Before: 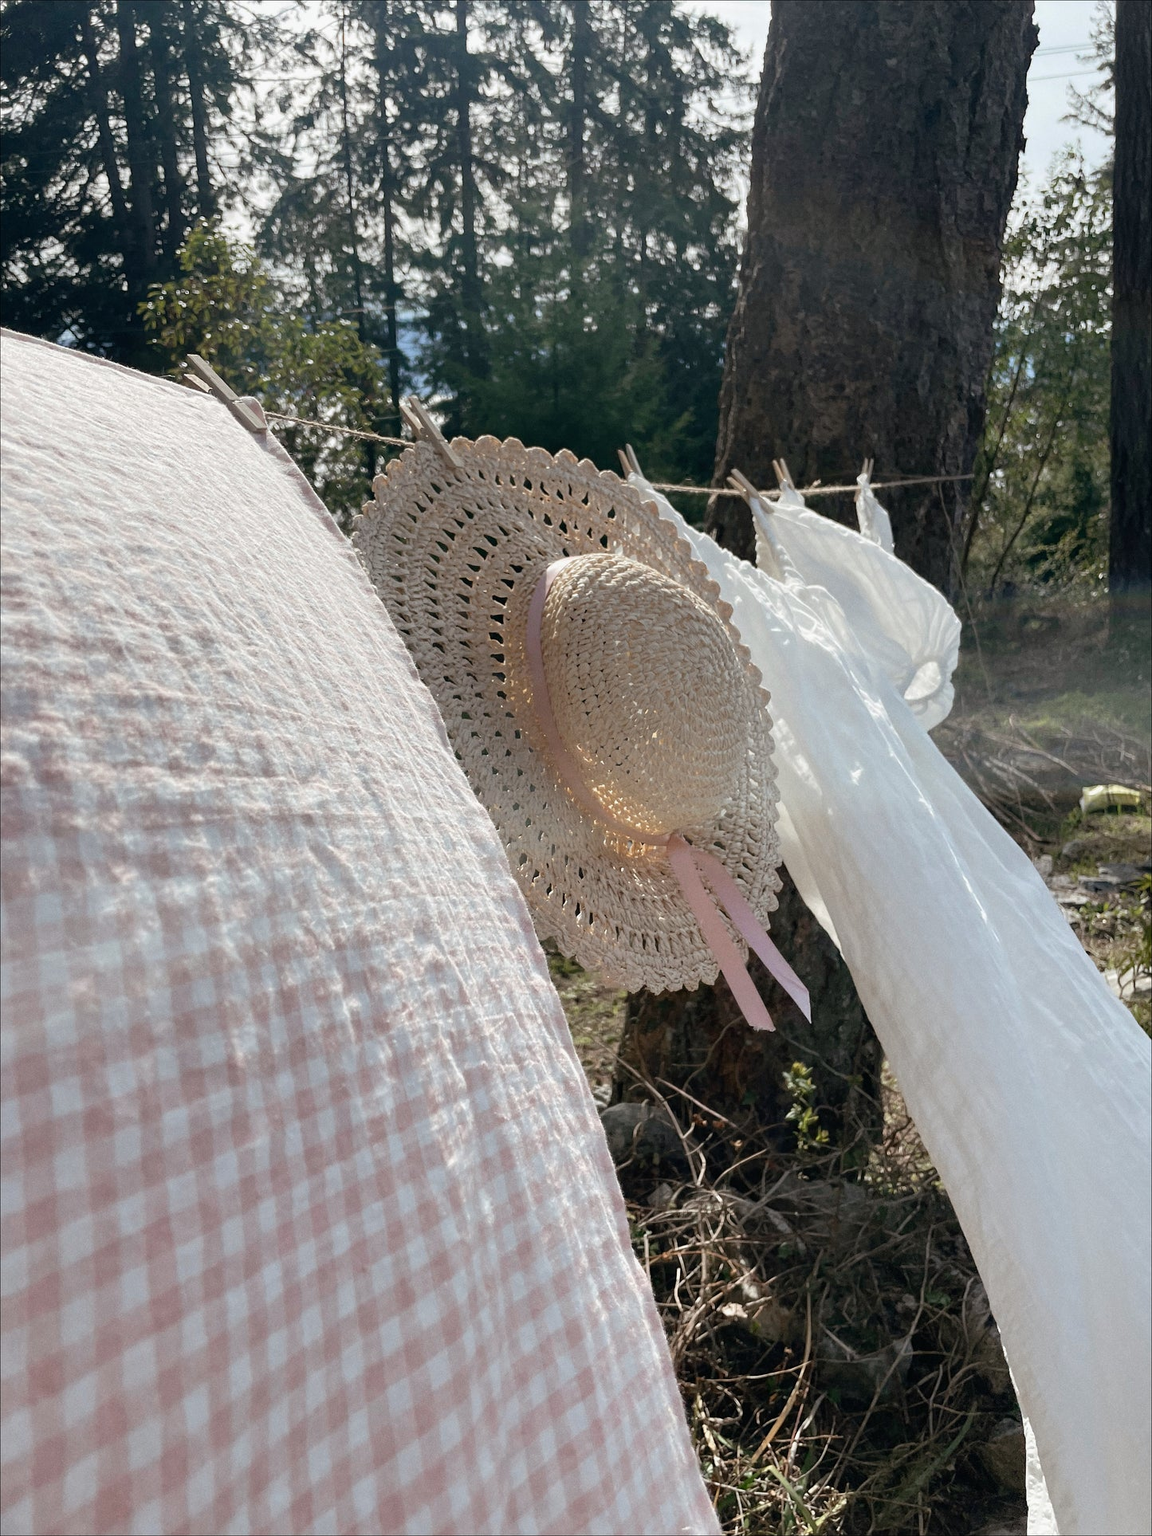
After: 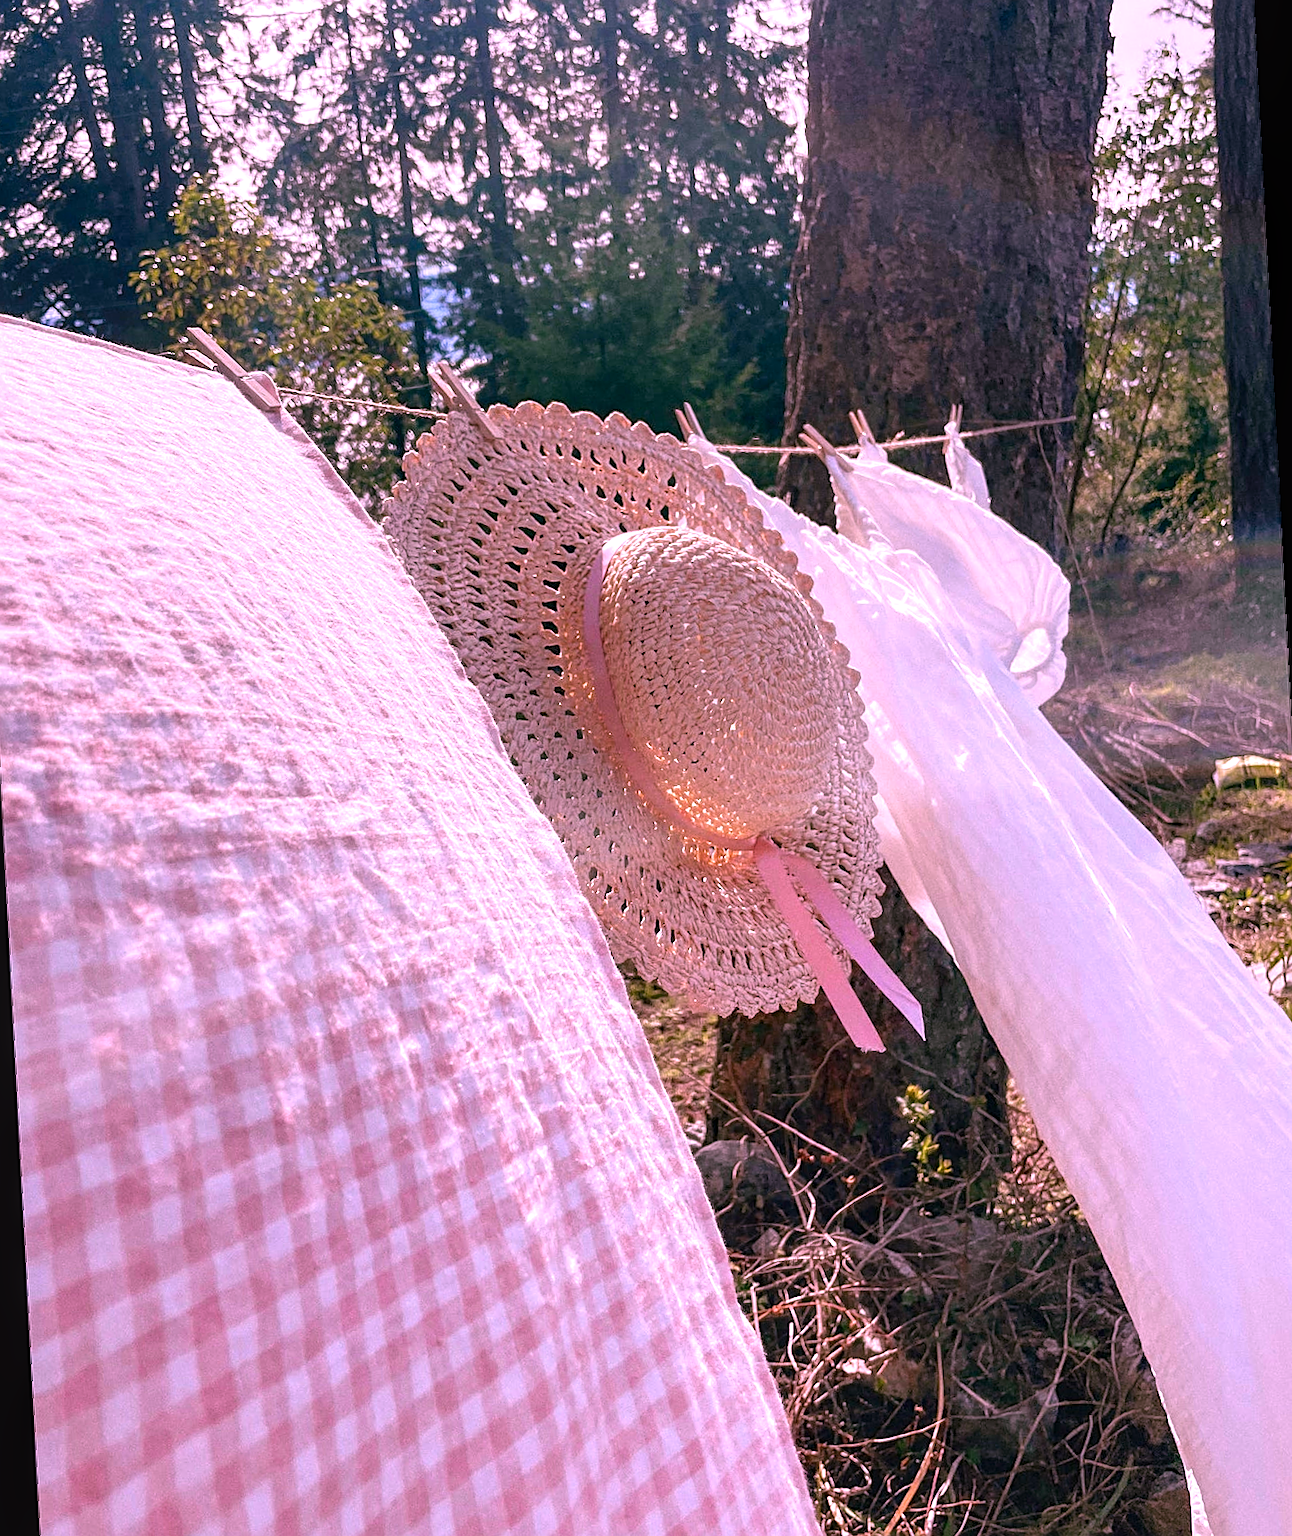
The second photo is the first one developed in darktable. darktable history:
local contrast: on, module defaults
rotate and perspective: rotation -3°, crop left 0.031, crop right 0.968, crop top 0.07, crop bottom 0.93
color correction: highlights a* 19.5, highlights b* -11.53, saturation 1.69
sharpen: on, module defaults
exposure: black level correction 0, exposure 0.5 EV, compensate exposure bias true, compensate highlight preservation false
